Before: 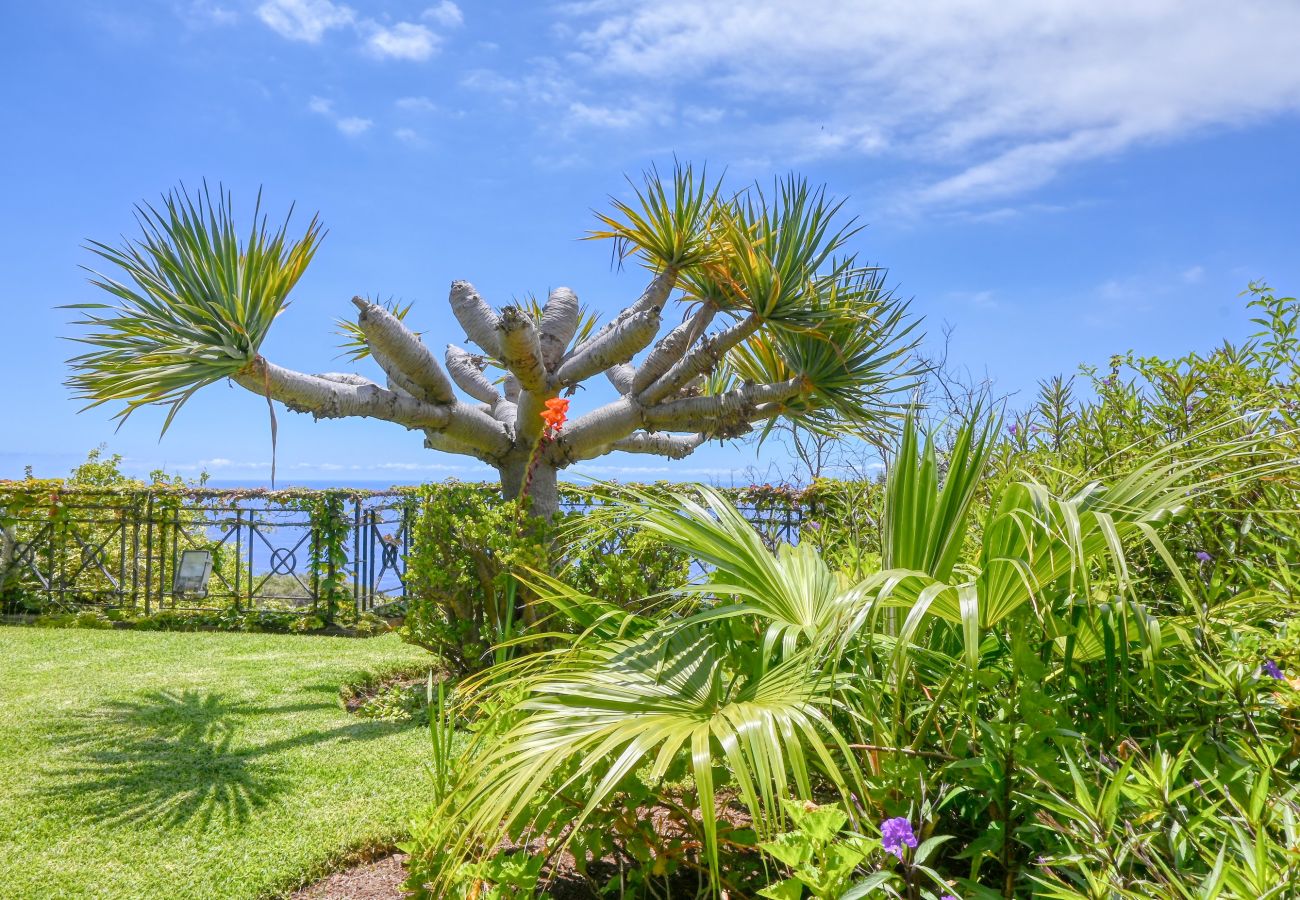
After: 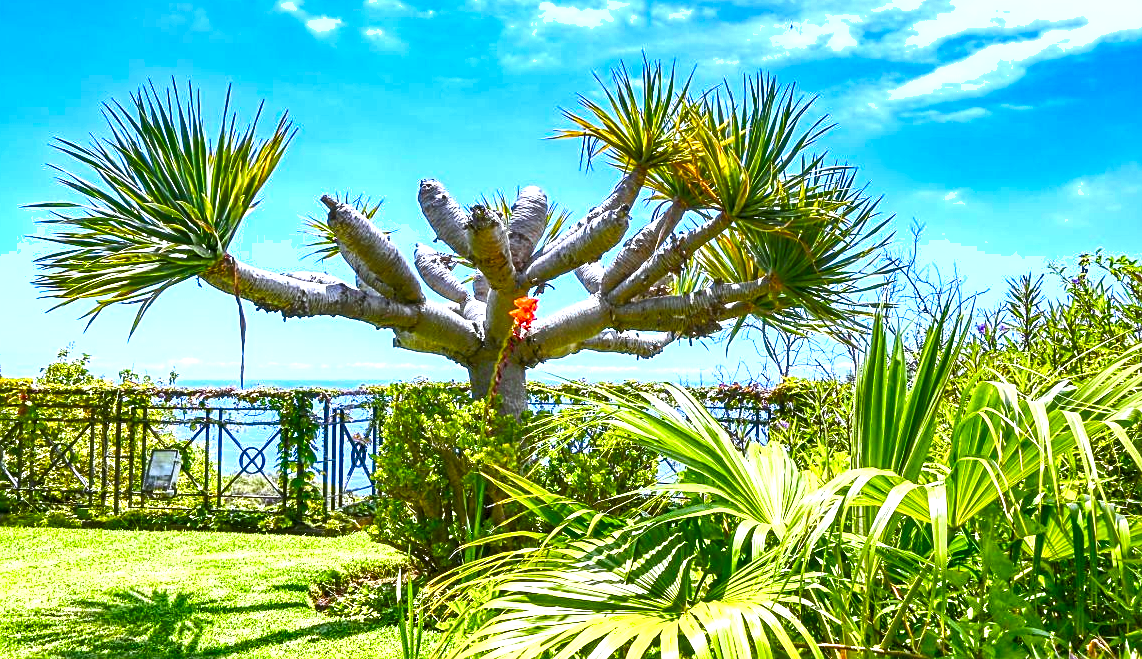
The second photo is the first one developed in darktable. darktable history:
shadows and highlights: soften with gaussian
contrast brightness saturation: contrast 0.076, saturation 0.021
crop and rotate: left 2.417%, top 11.252%, right 9.666%, bottom 15.498%
color balance rgb: highlights gain › luminance 16.493%, highlights gain › chroma 2.845%, highlights gain › hue 257.15°, linear chroma grading › shadows -8.555%, linear chroma grading › global chroma 9.991%, perceptual saturation grading › global saturation 20%, perceptual saturation grading › highlights -25.006%, perceptual saturation grading › shadows 49.5%, perceptual brilliance grading › global brilliance 25.113%
sharpen: on, module defaults
